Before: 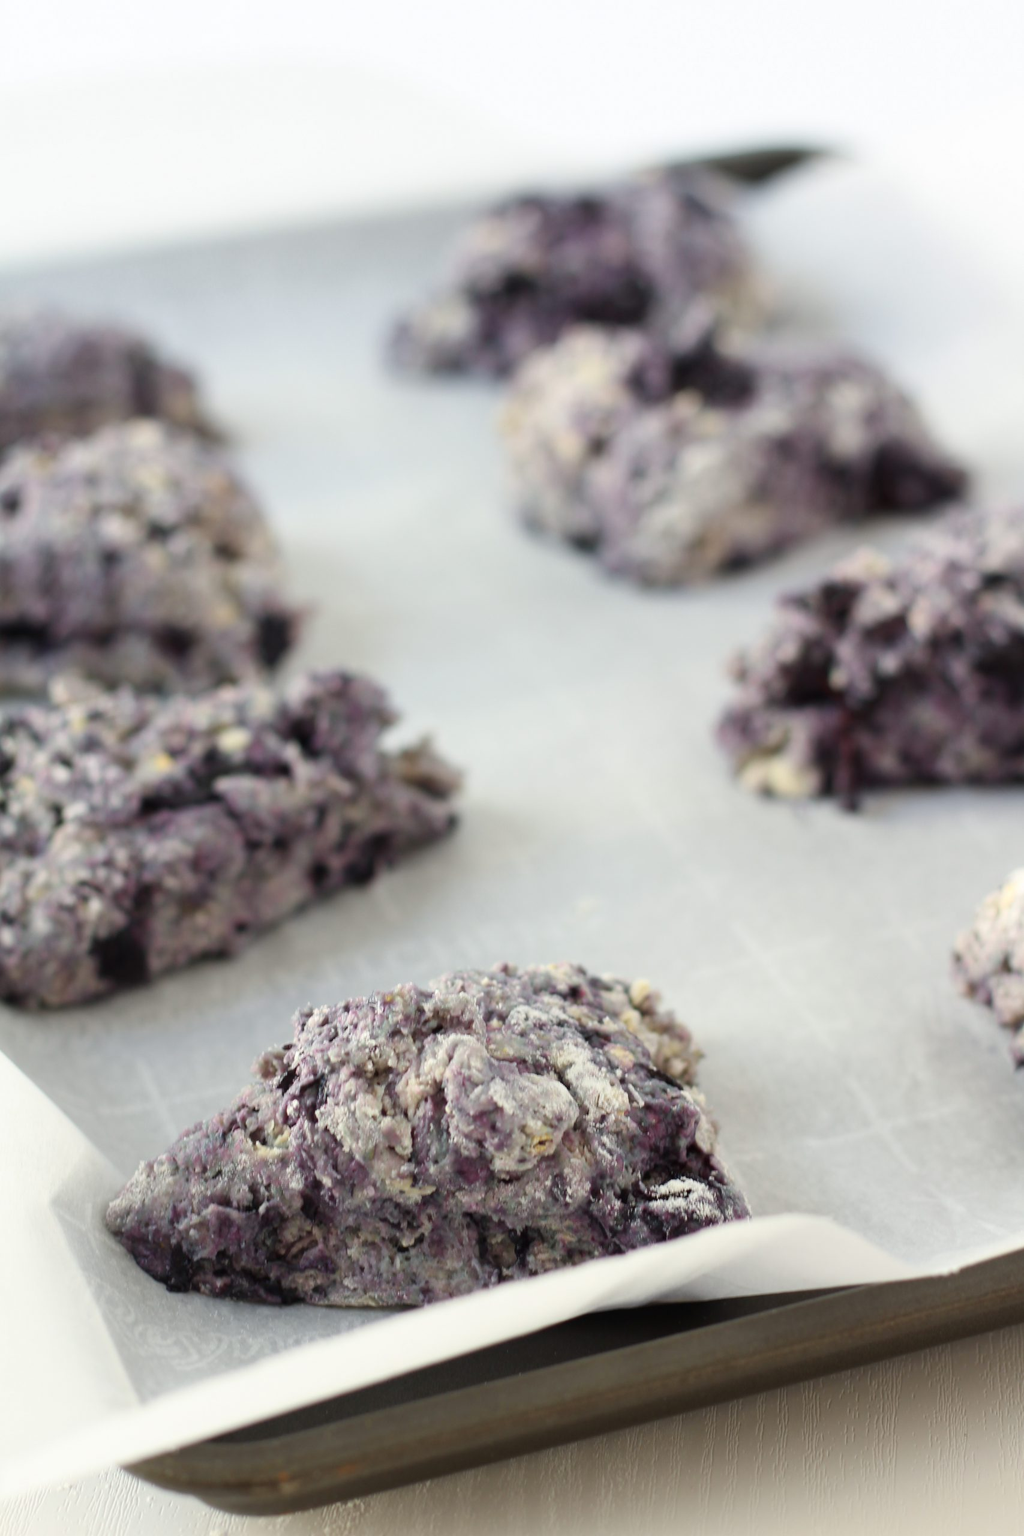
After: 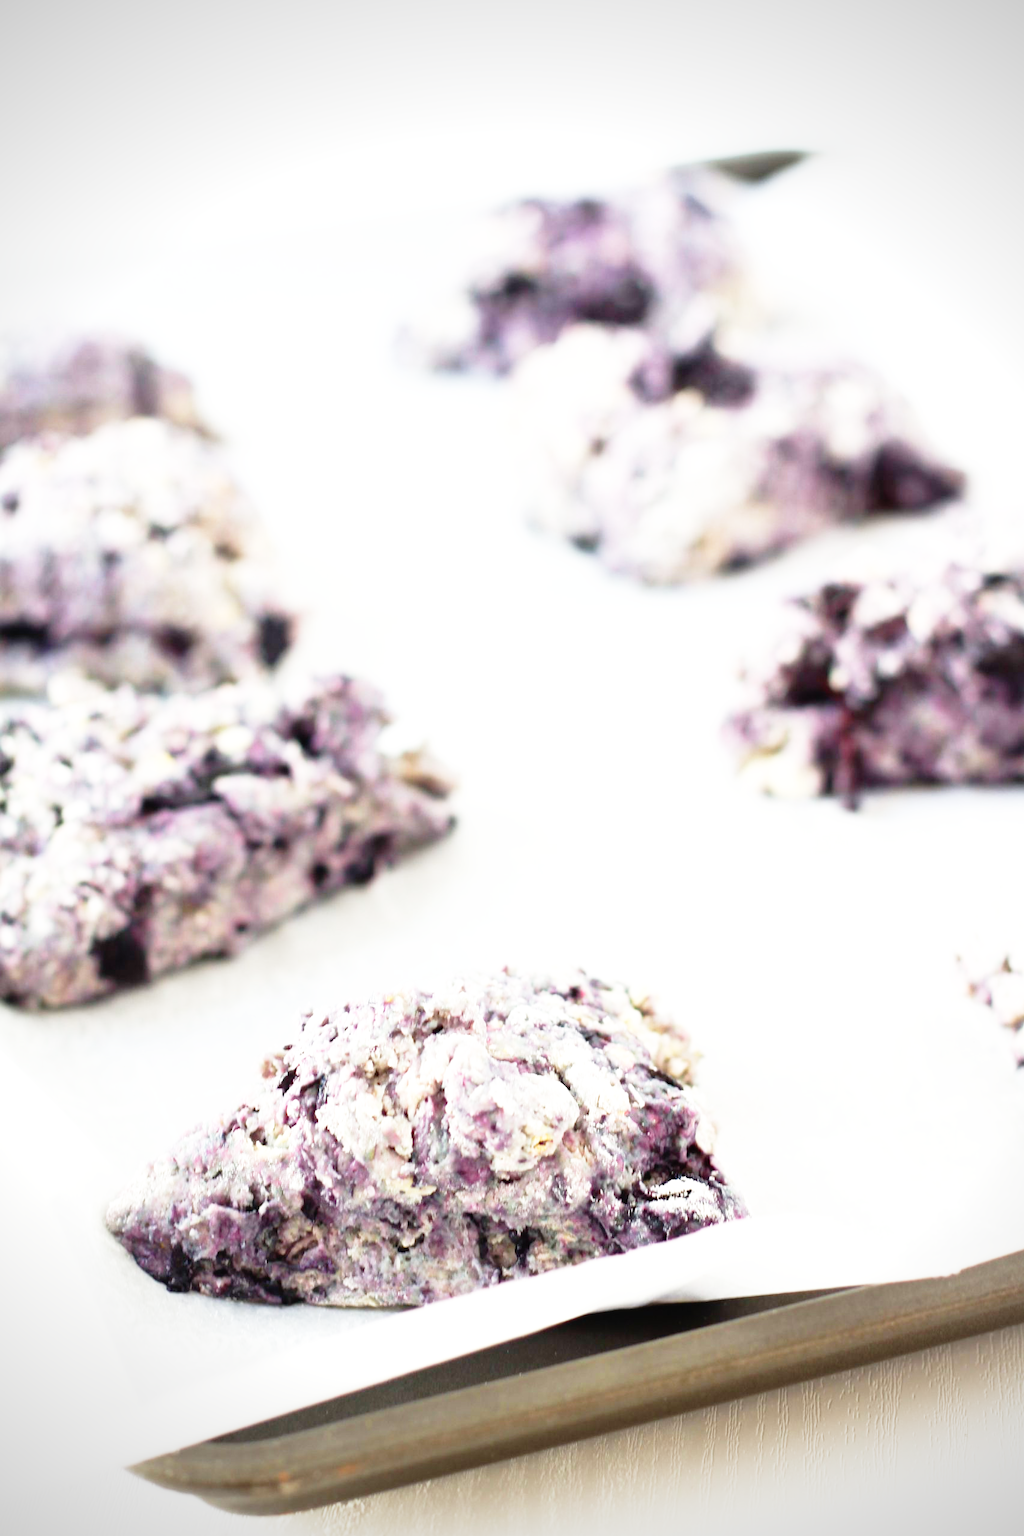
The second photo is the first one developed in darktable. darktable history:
sharpen: radius 2.901, amount 0.869, threshold 47.156
exposure: black level correction 0, exposure 0.693 EV, compensate highlight preservation false
contrast brightness saturation: saturation 0.101
vignetting: on, module defaults
base curve: curves: ch0 [(0, 0) (0.012, 0.01) (0.073, 0.168) (0.31, 0.711) (0.645, 0.957) (1, 1)], preserve colors none
